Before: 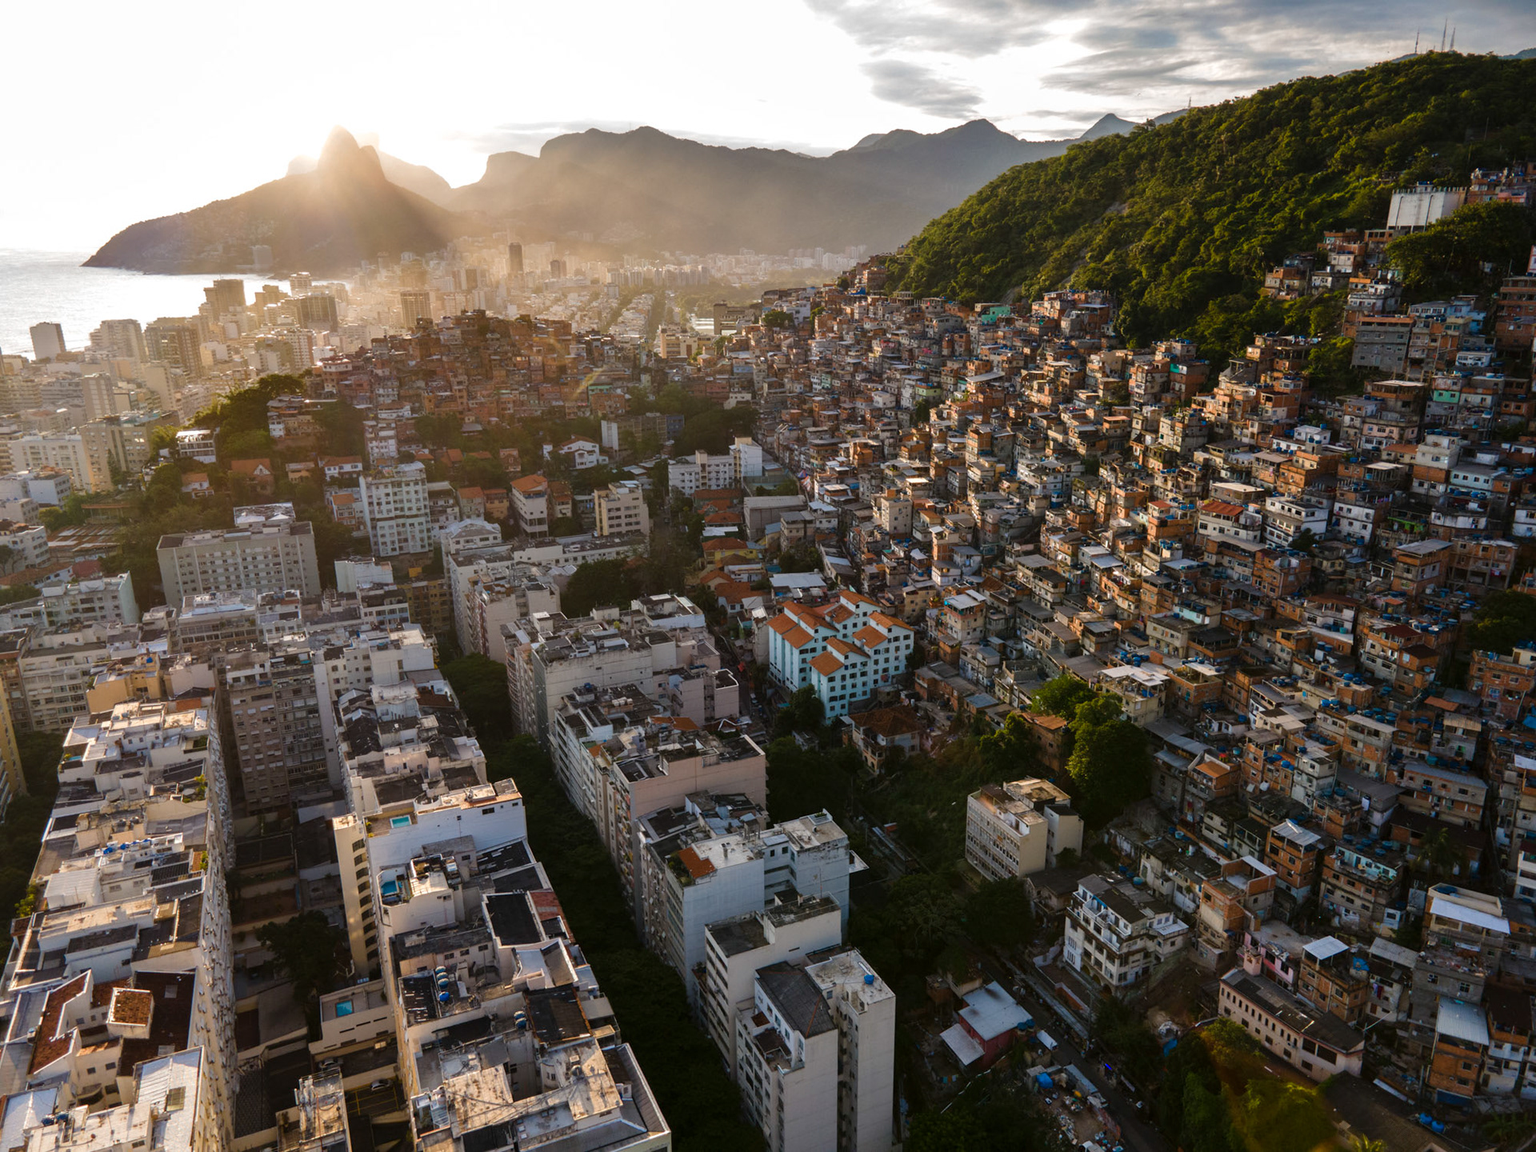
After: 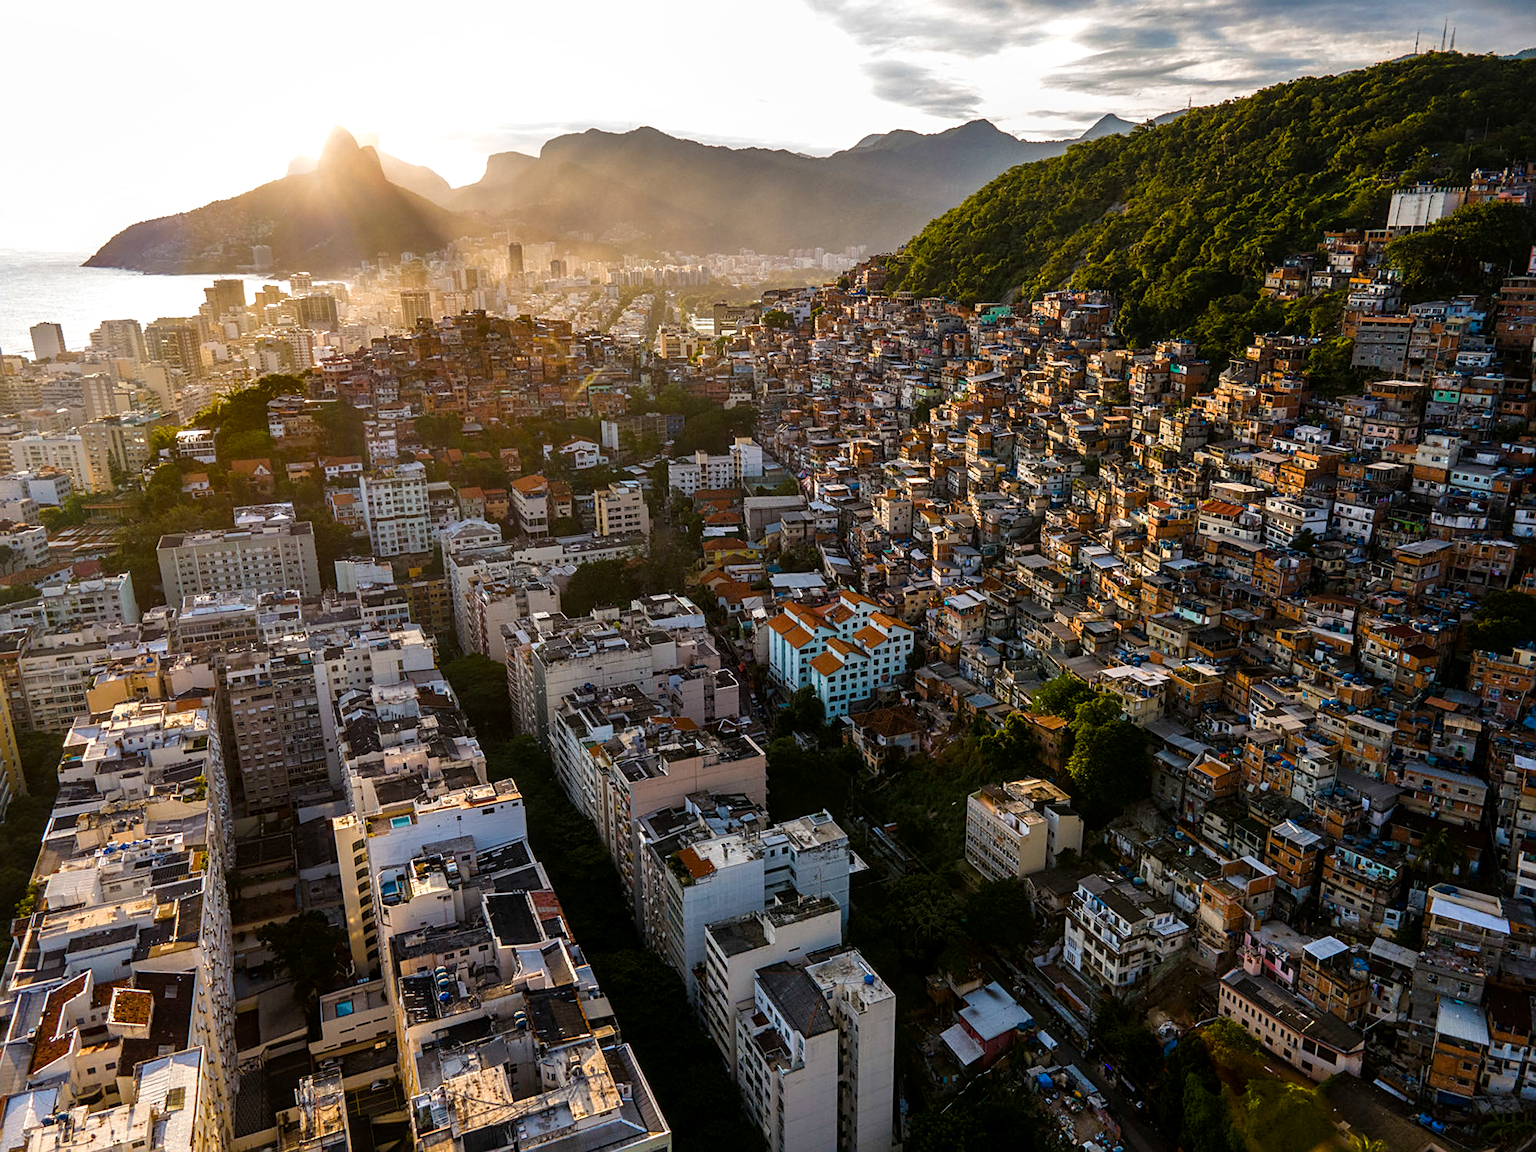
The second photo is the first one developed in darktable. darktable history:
color balance rgb: perceptual saturation grading › global saturation 25%, global vibrance 20%
sharpen: on, module defaults
rgb curve: curves: ch0 [(0, 0) (0.078, 0.051) (0.929, 0.956) (1, 1)], compensate middle gray true
local contrast: on, module defaults
